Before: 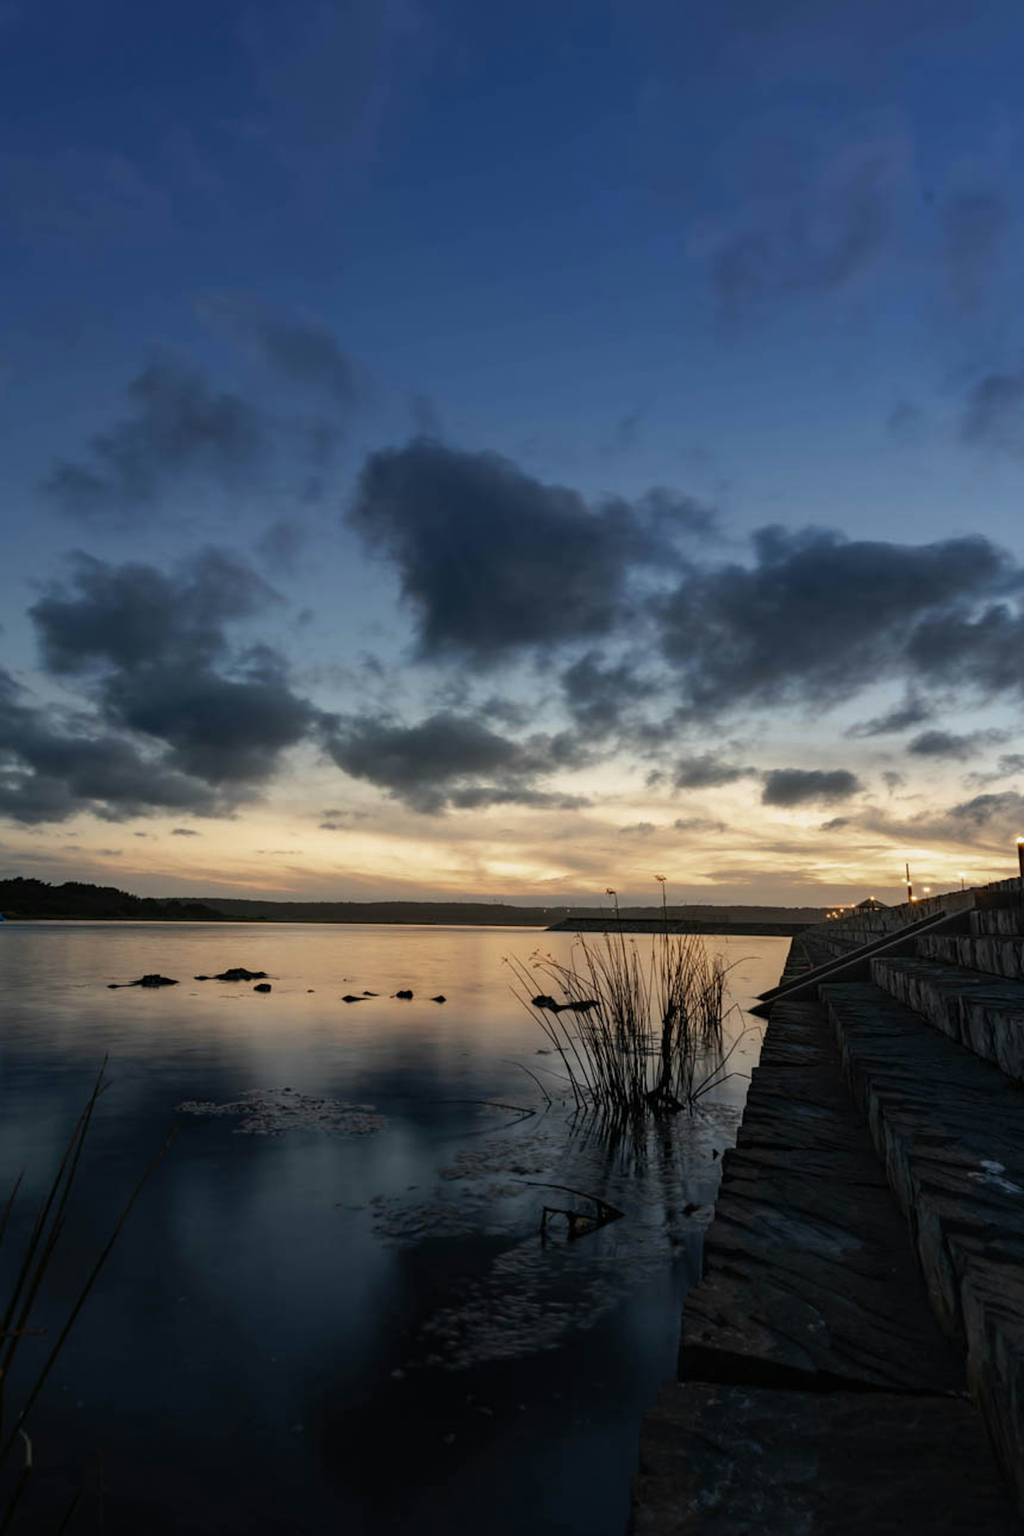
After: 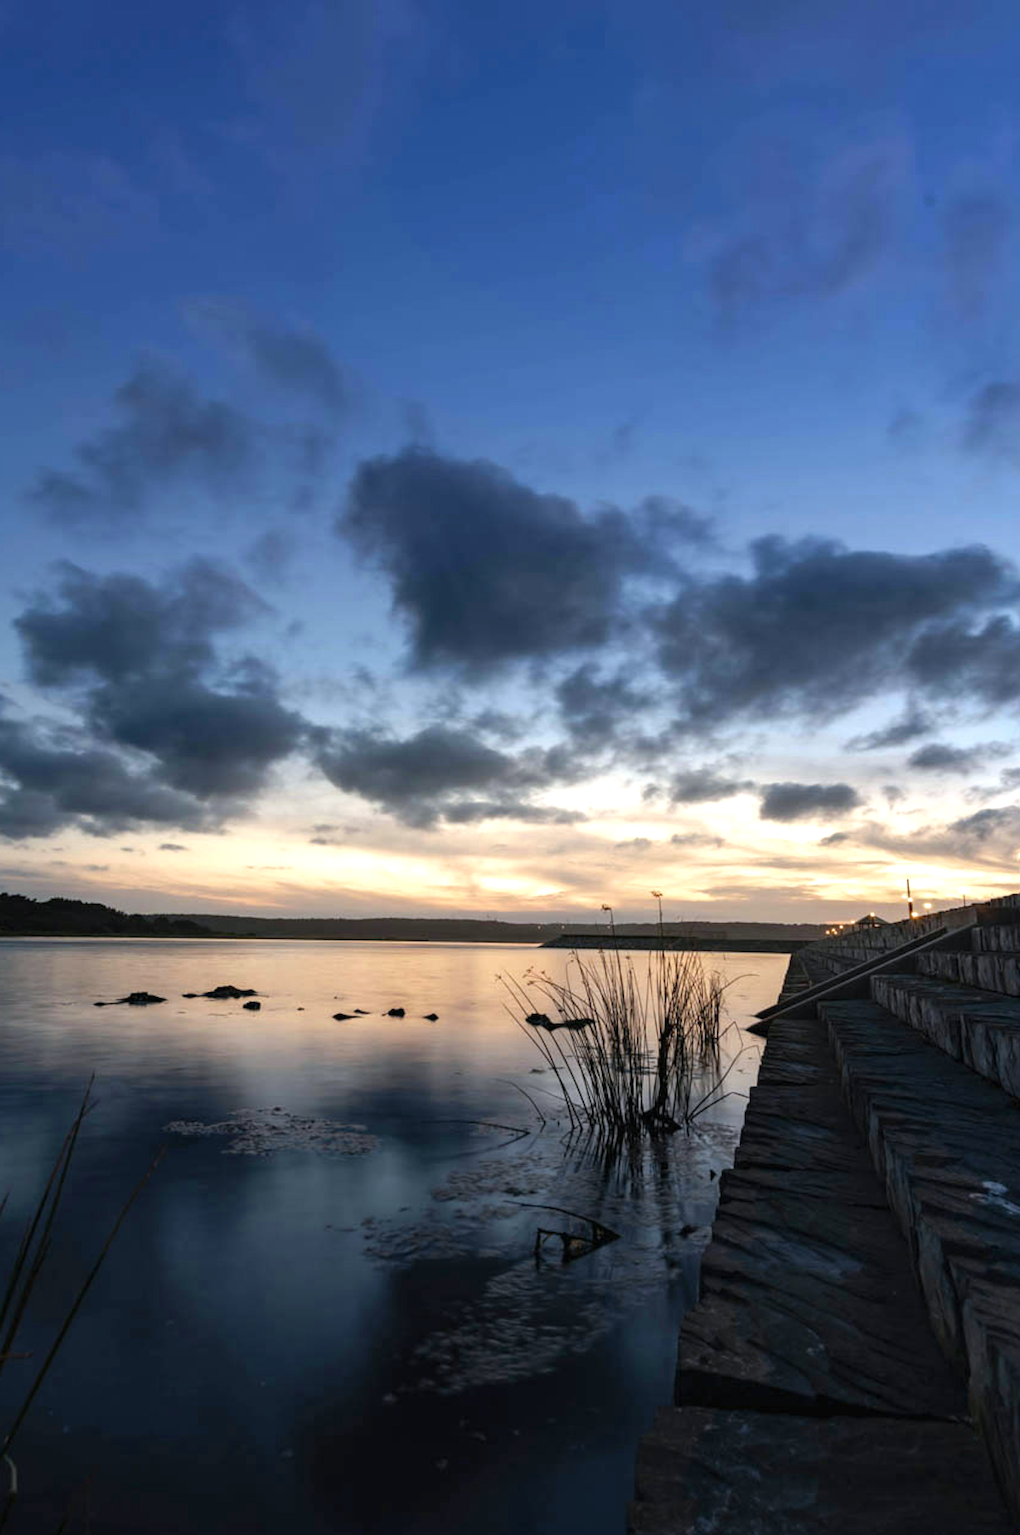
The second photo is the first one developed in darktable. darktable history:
crop and rotate: left 1.53%, right 0.509%, bottom 1.725%
color calibration: illuminant as shot in camera, x 0.358, y 0.373, temperature 4628.91 K
exposure: black level correction 0, exposure 0.704 EV, compensate exposure bias true, compensate highlight preservation false
